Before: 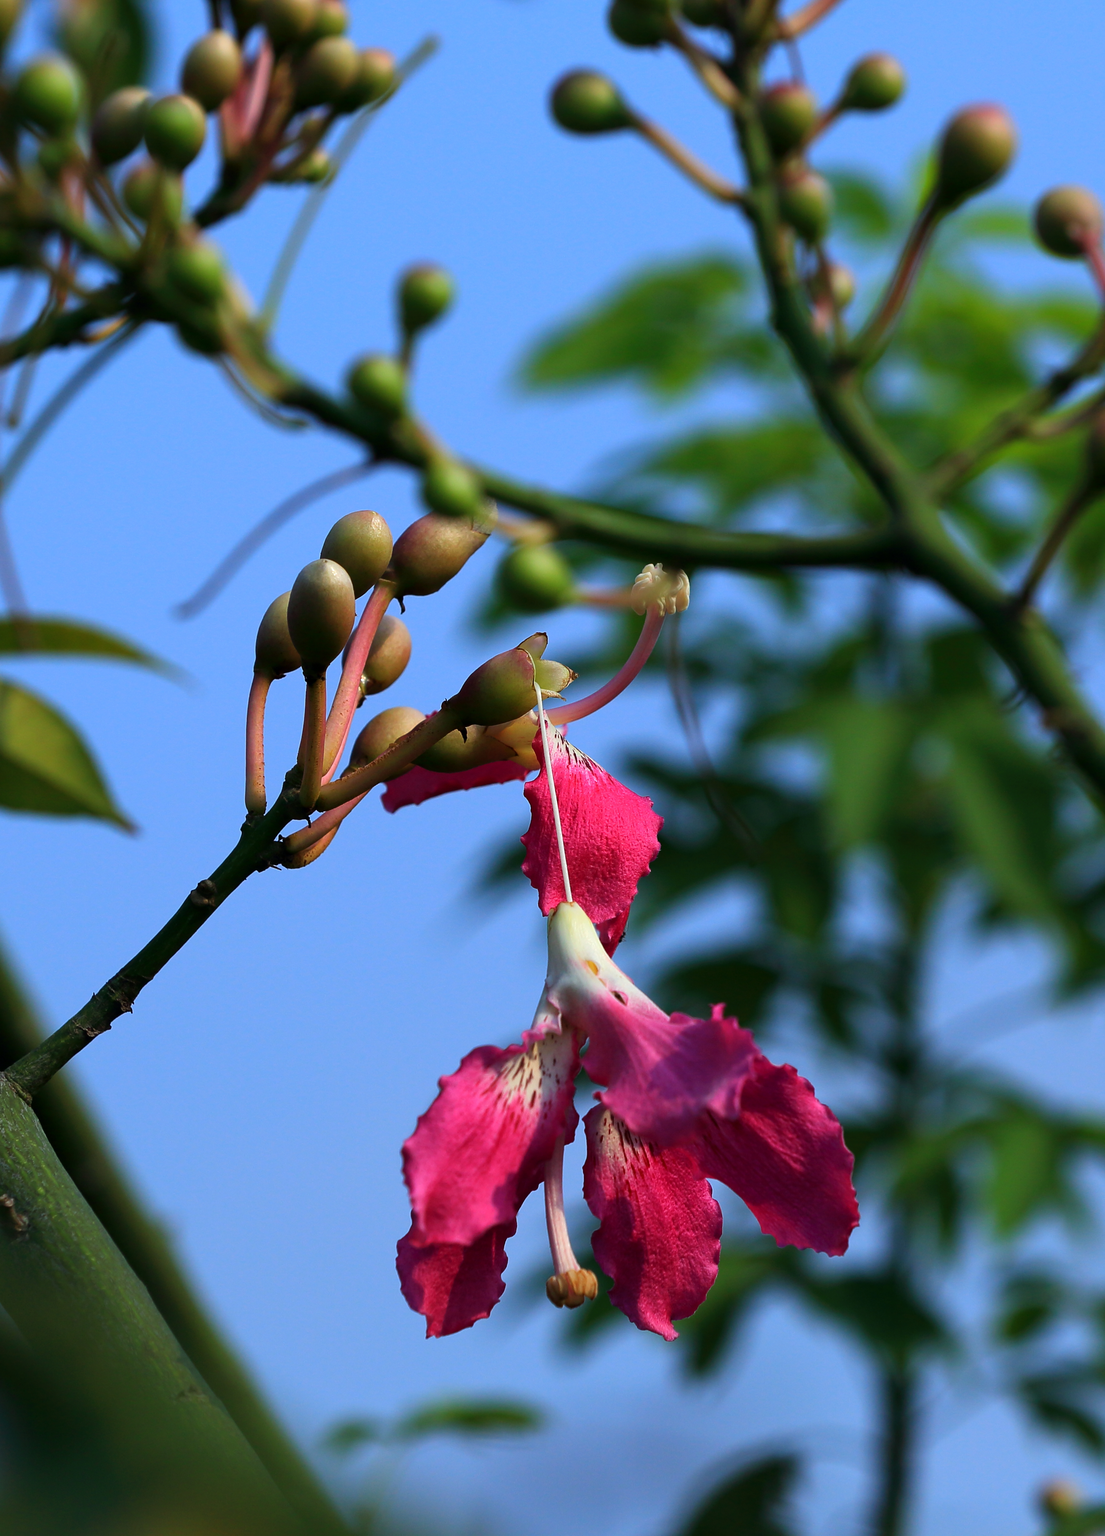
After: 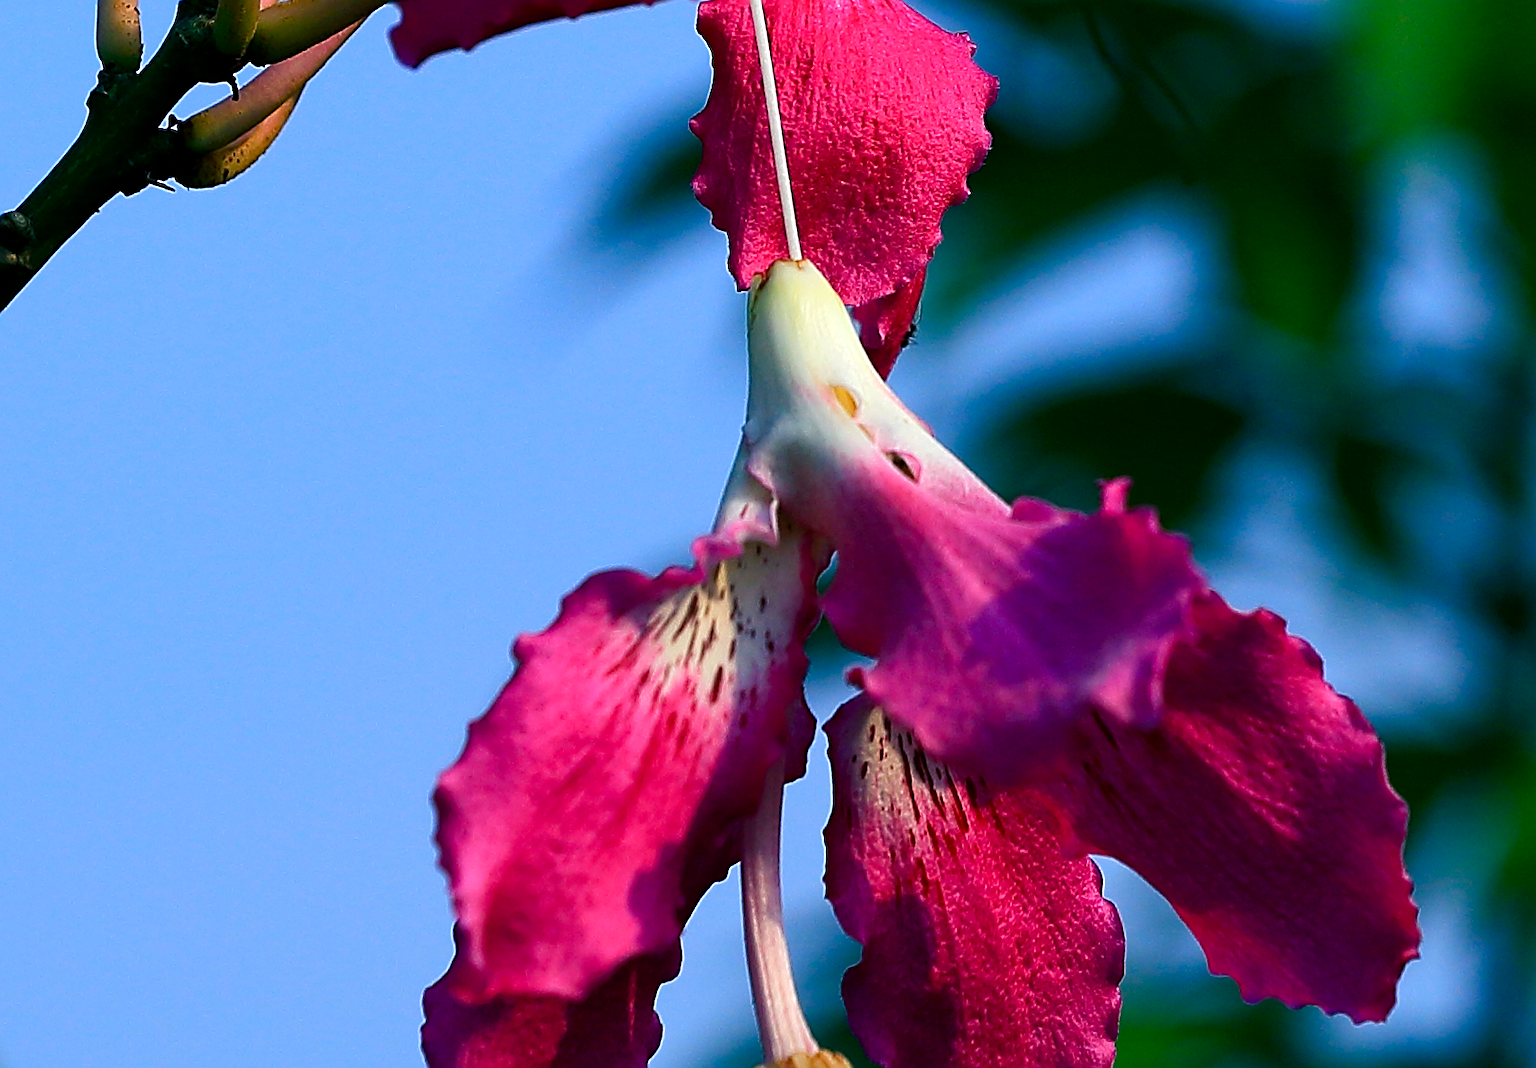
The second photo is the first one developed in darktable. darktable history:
crop: left 18.158%, top 50.878%, right 17.288%, bottom 16.821%
sharpen: amount 0.983
color balance rgb: shadows lift › luminance -28.619%, shadows lift › chroma 9.989%, shadows lift › hue 230.39°, linear chroma grading › global chroma 15.077%, perceptual saturation grading › global saturation 0.397%, perceptual saturation grading › highlights -19.744%, perceptual saturation grading › shadows 19.935%, global vibrance 10.031%
exposure: black level correction 0.002, exposure 0.146 EV, compensate highlight preservation false
